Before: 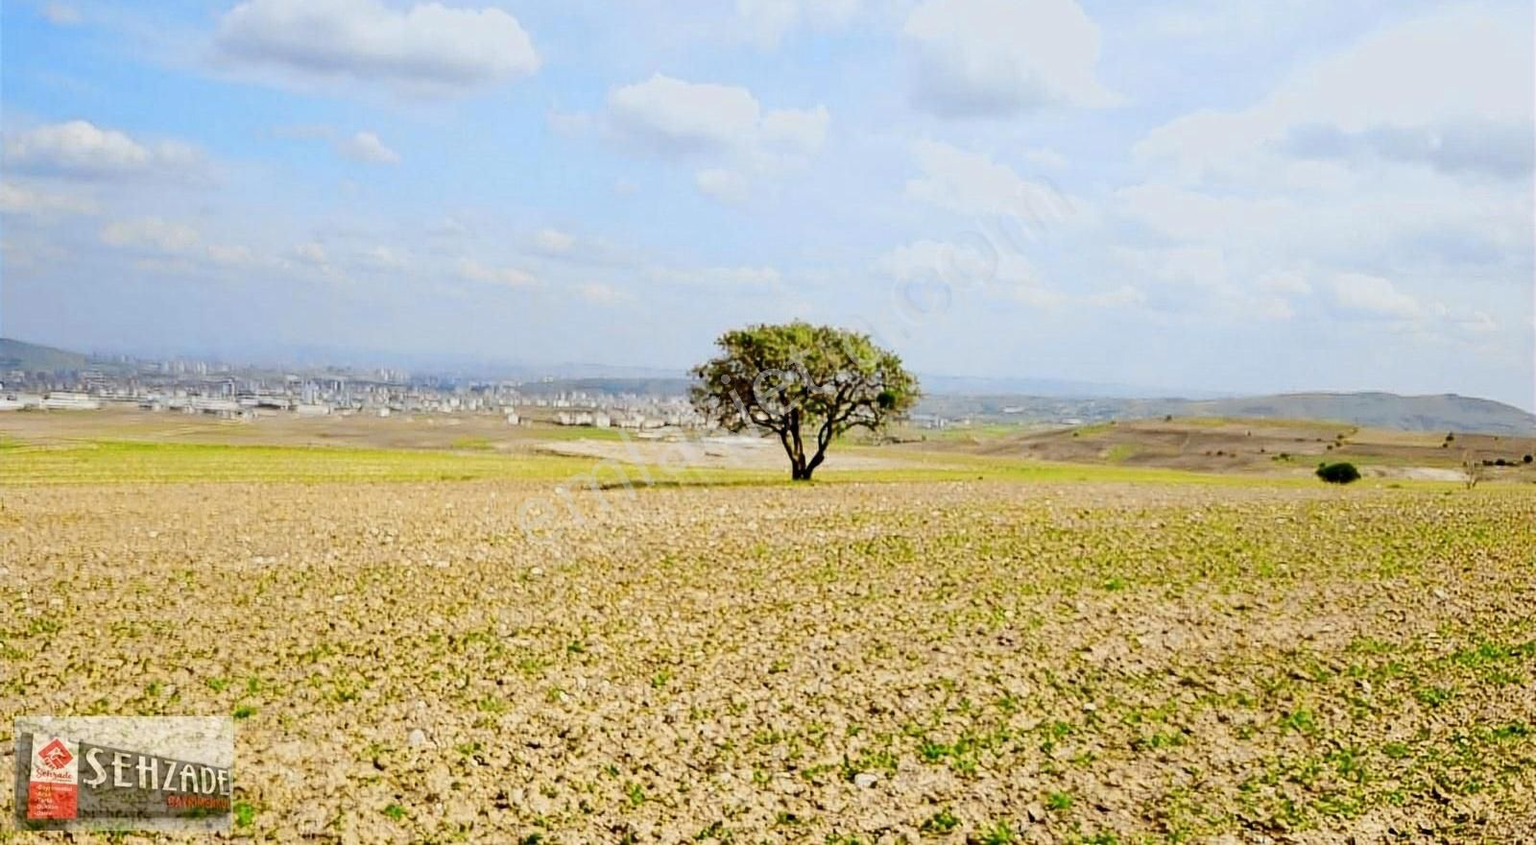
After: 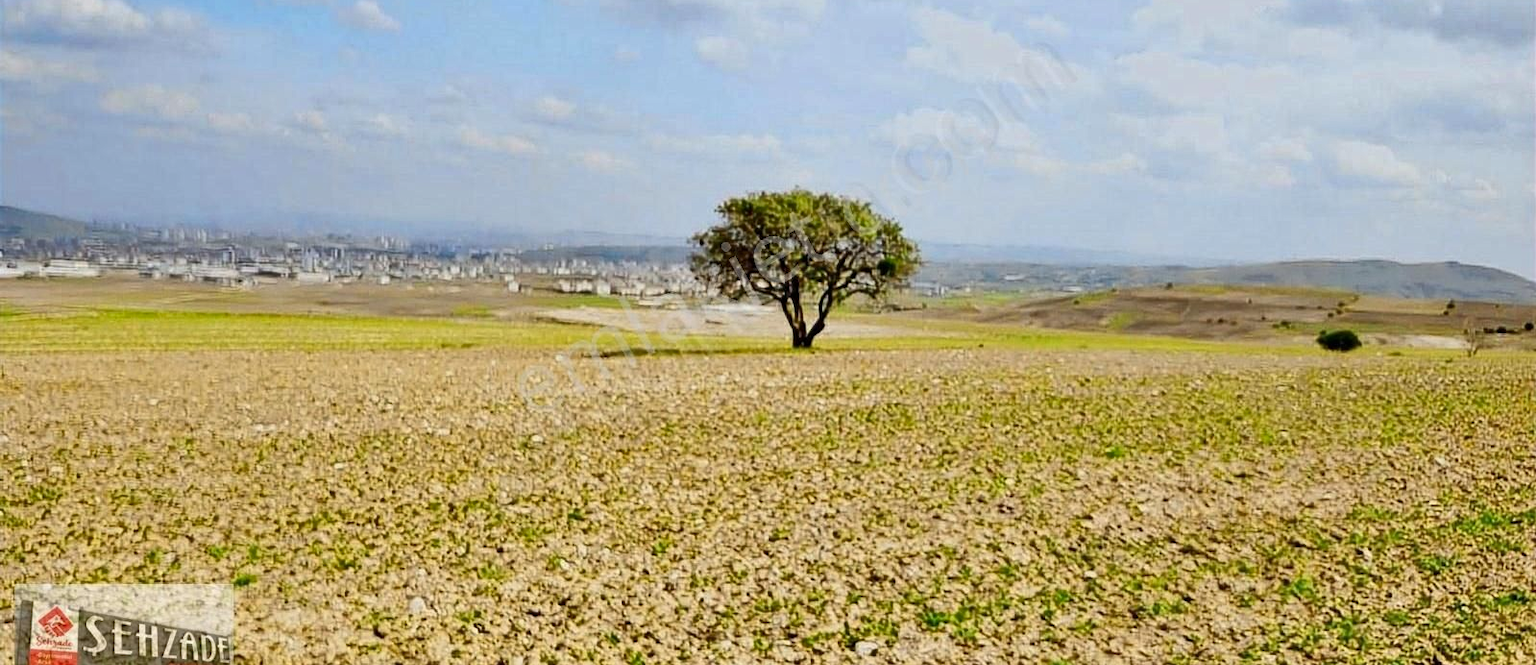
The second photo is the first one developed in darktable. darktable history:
crop and rotate: top 15.782%, bottom 5.417%
shadows and highlights: shadows 52.44, soften with gaussian
